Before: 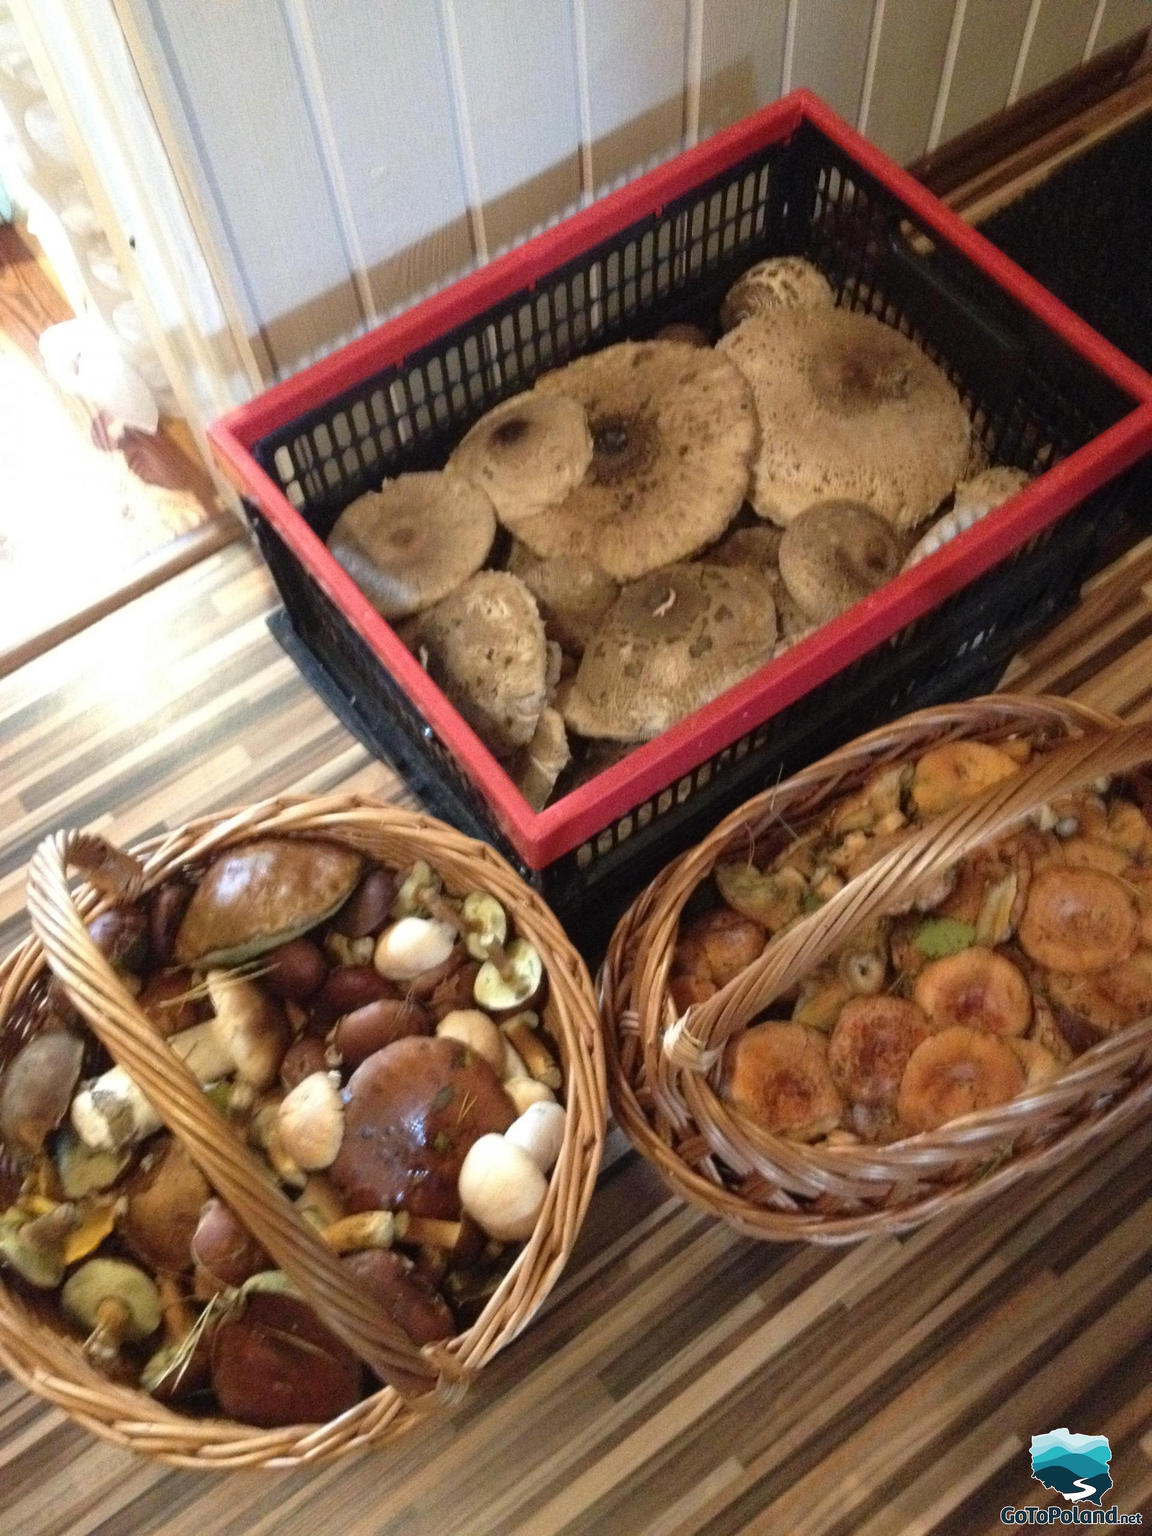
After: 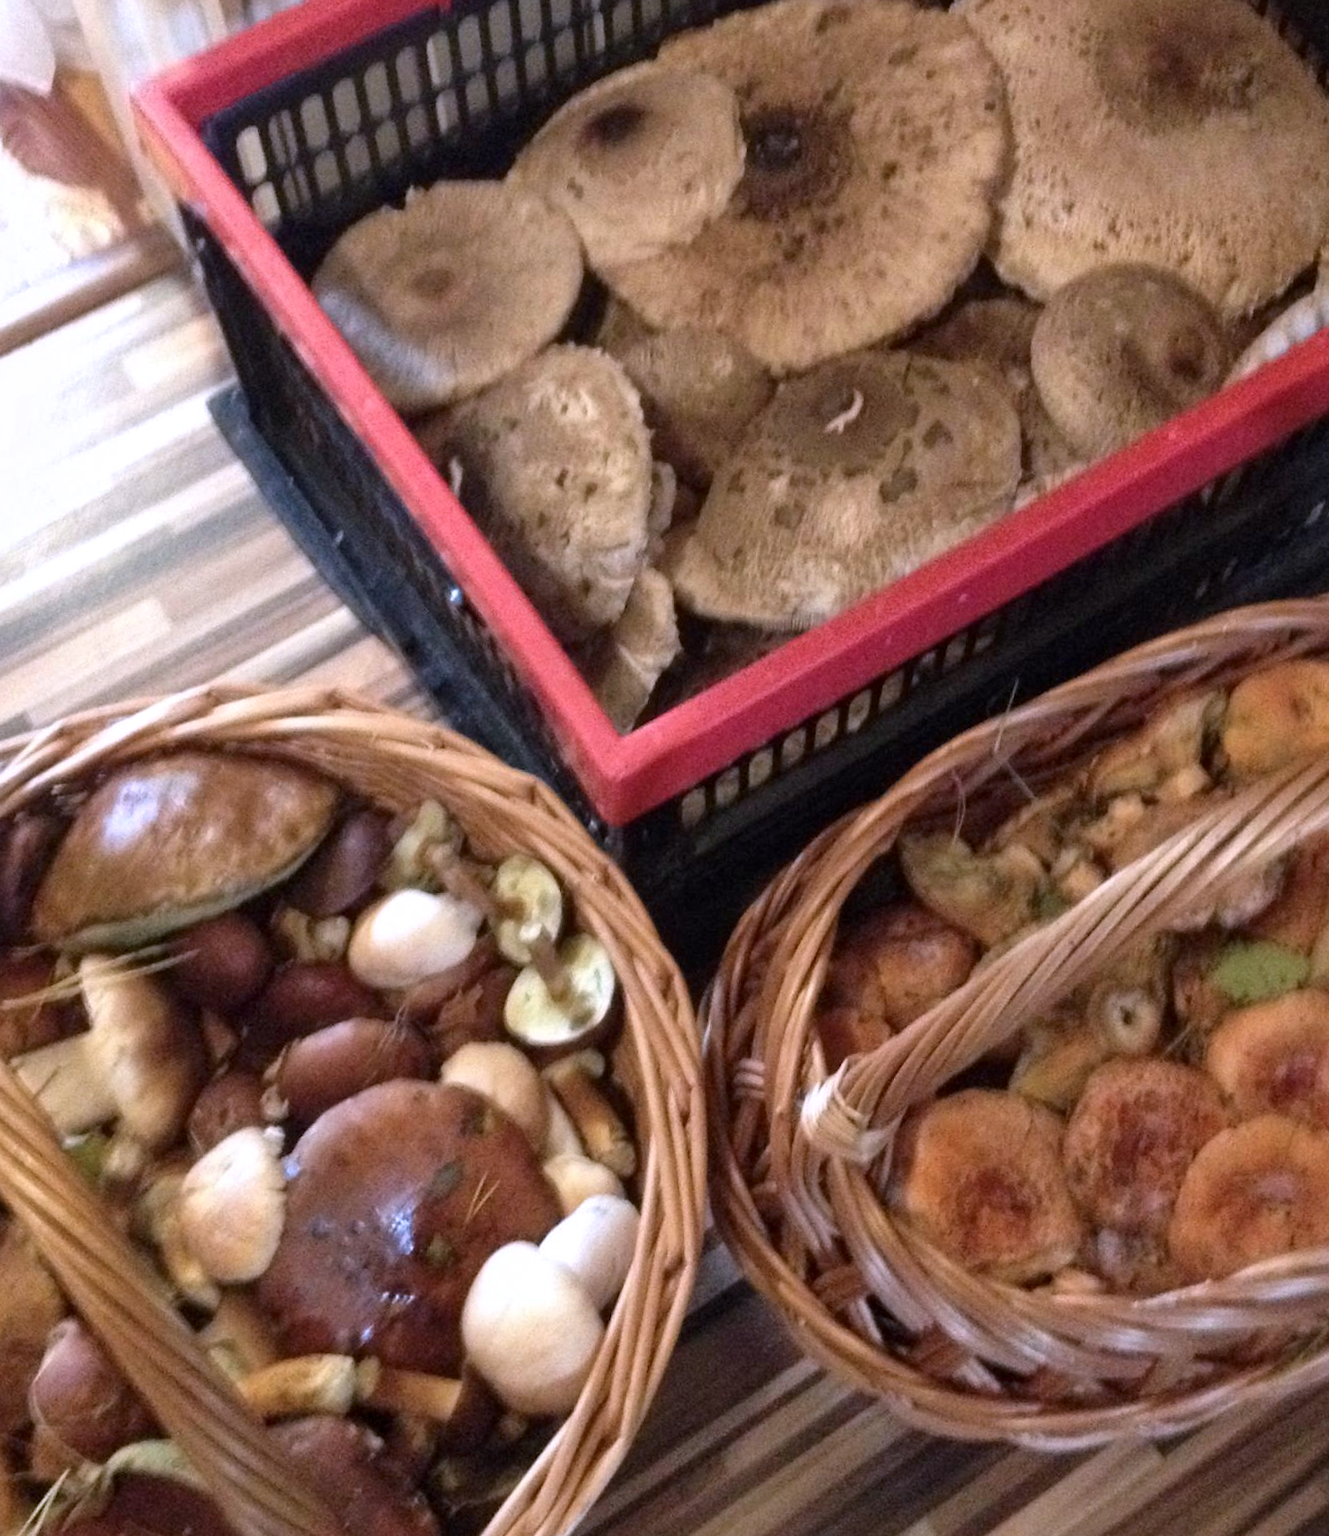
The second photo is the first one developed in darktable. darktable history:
color calibration: illuminant as shot in camera, x 0.363, y 0.385, temperature 4528.04 K
crop and rotate: angle -3.37°, left 9.79%, top 20.73%, right 12.42%, bottom 11.82%
local contrast: mode bilateral grid, contrast 20, coarseness 50, detail 120%, midtone range 0.2
